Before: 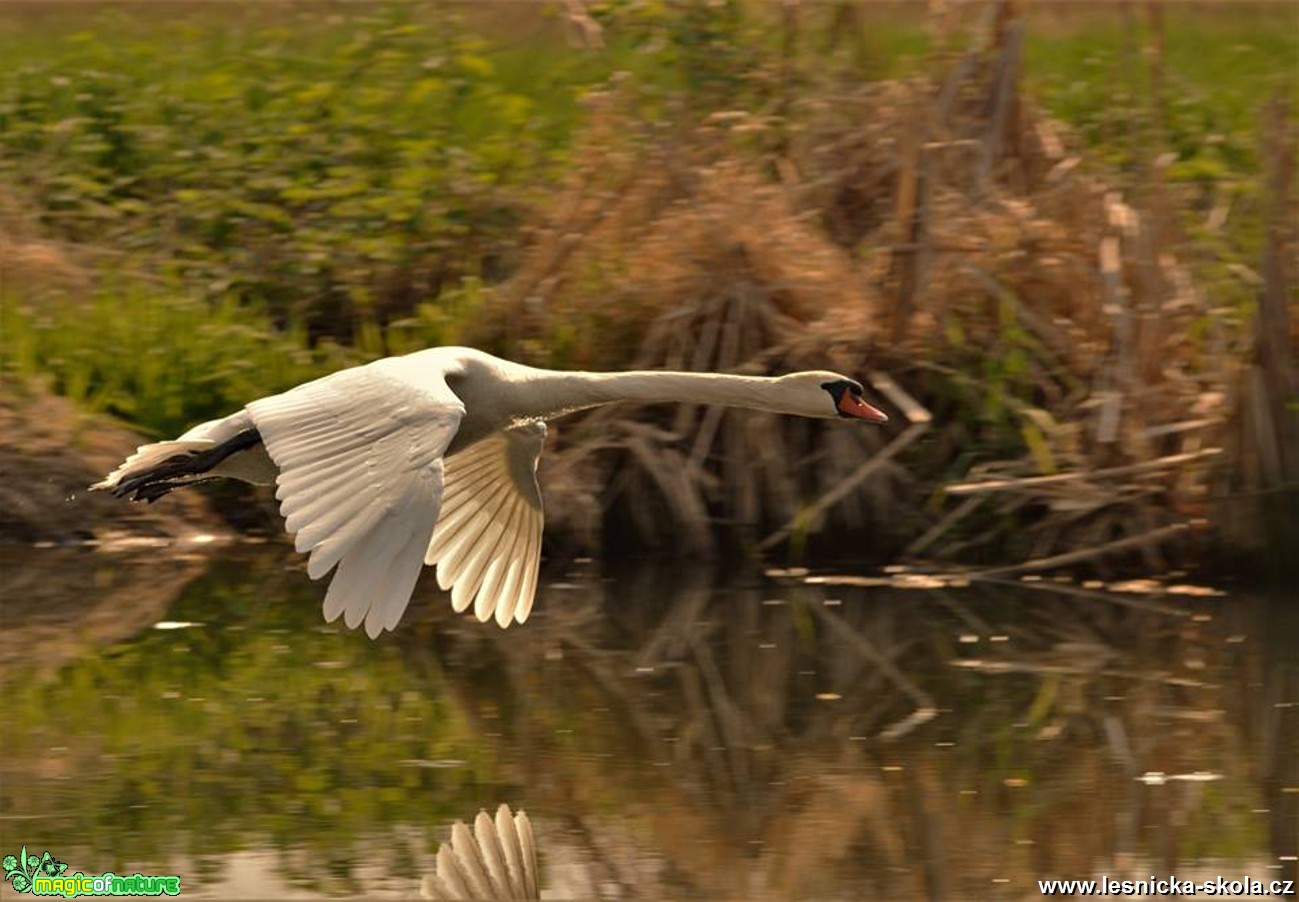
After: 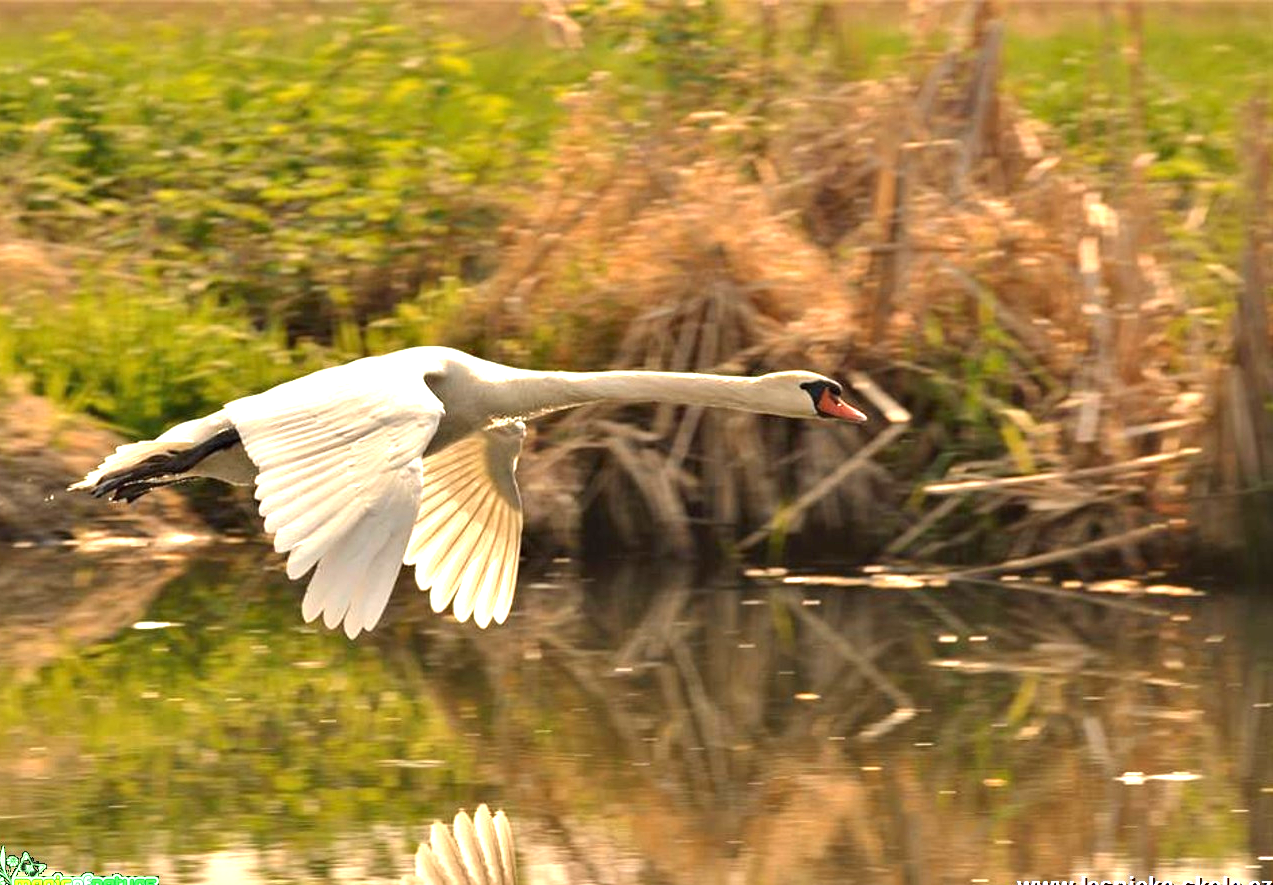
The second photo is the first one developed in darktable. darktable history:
crop: left 1.661%, right 0.271%, bottom 1.88%
exposure: black level correction 0, exposure 1.476 EV, compensate highlight preservation false
